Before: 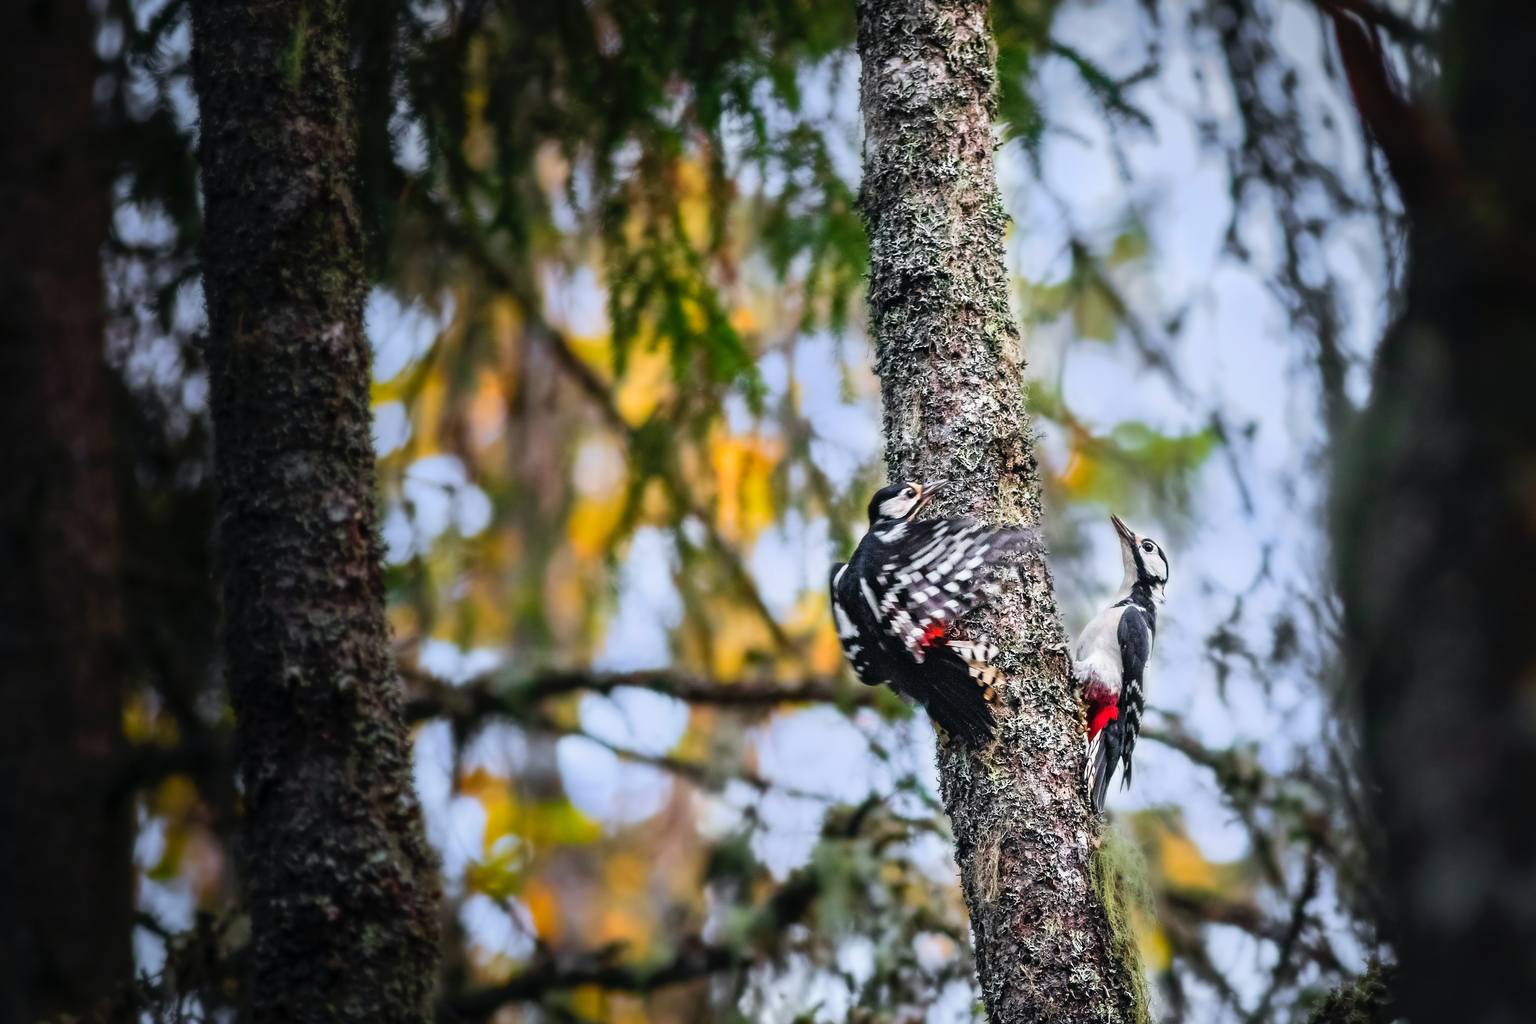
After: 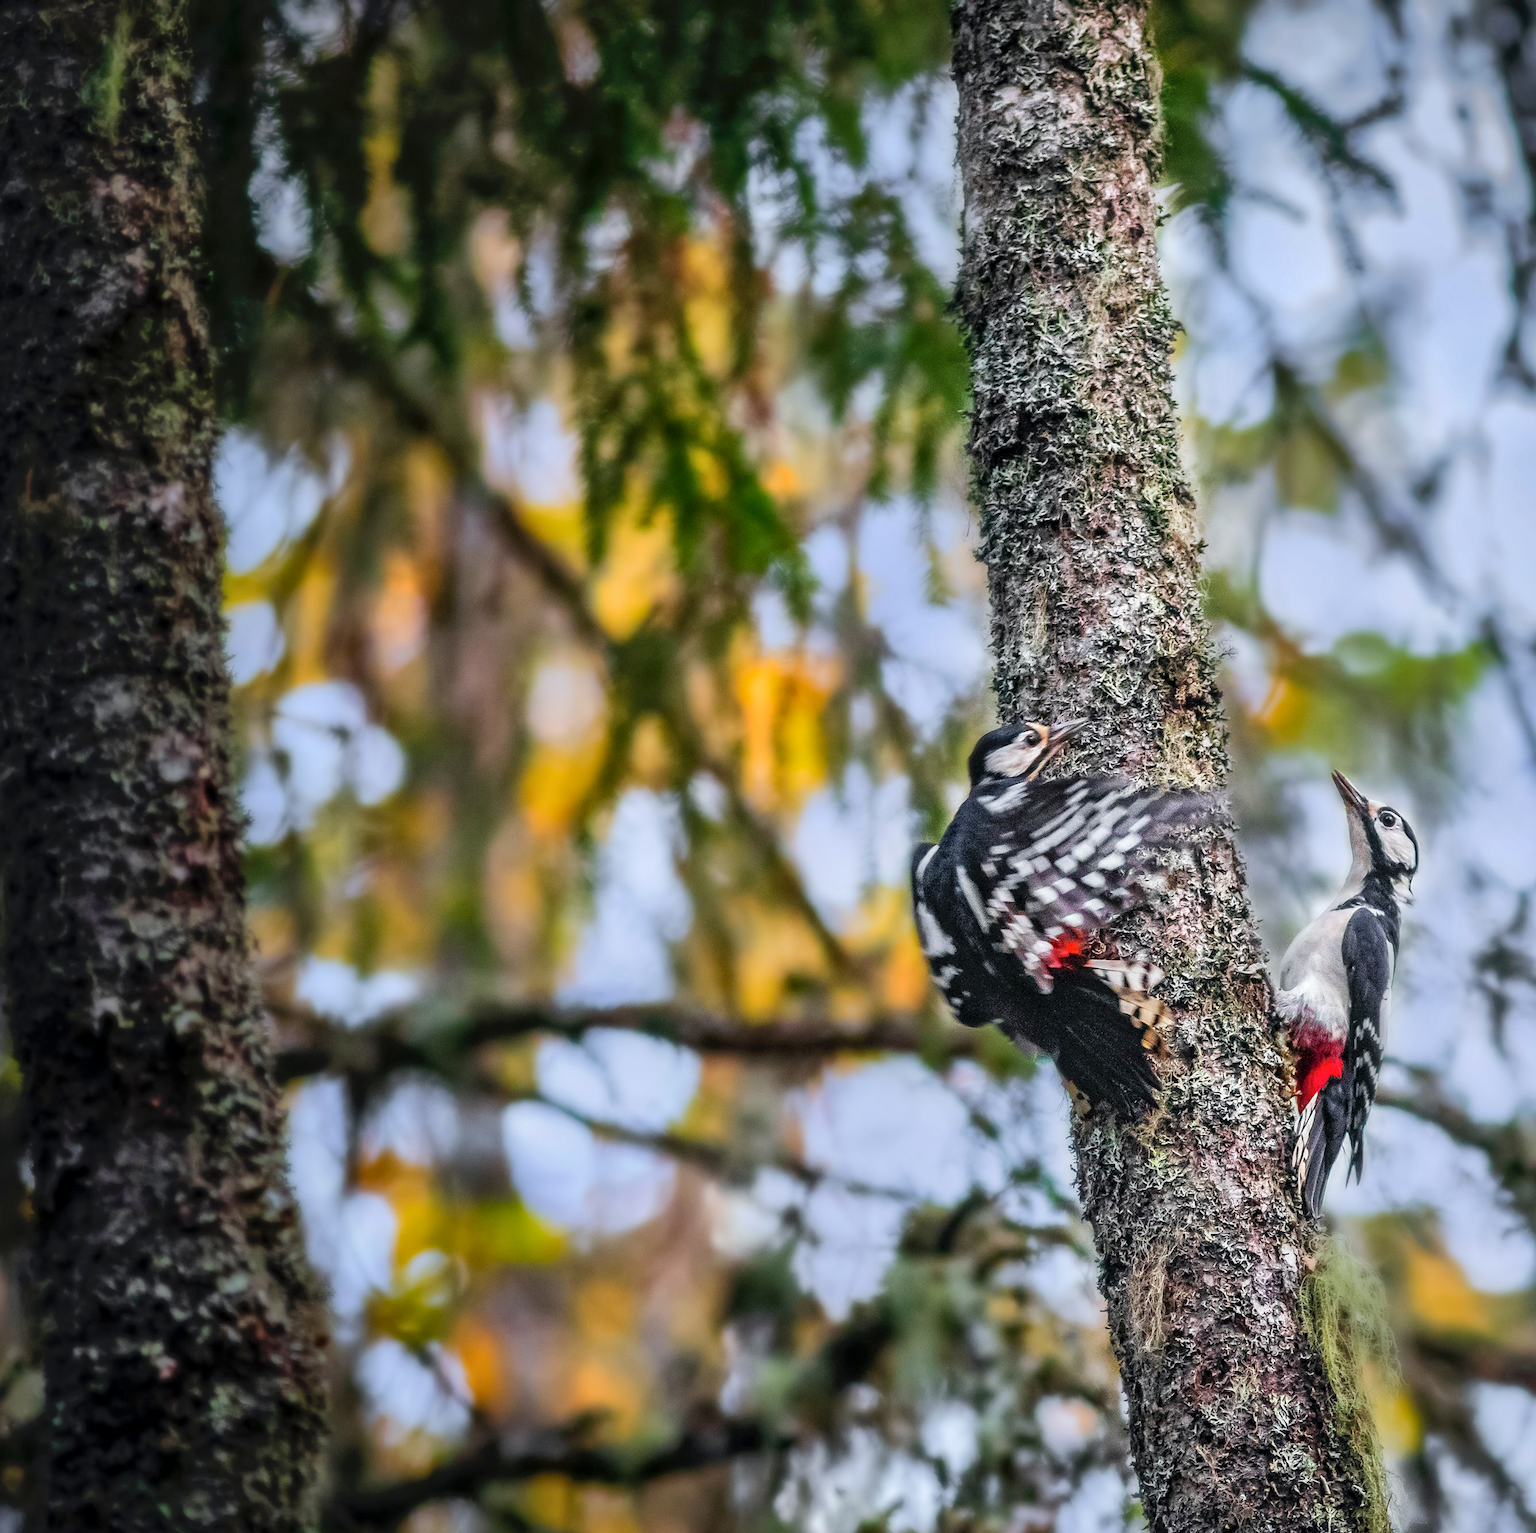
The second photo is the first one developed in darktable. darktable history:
local contrast: on, module defaults
crop and rotate: left 14.447%, right 18.772%
shadows and highlights: on, module defaults
